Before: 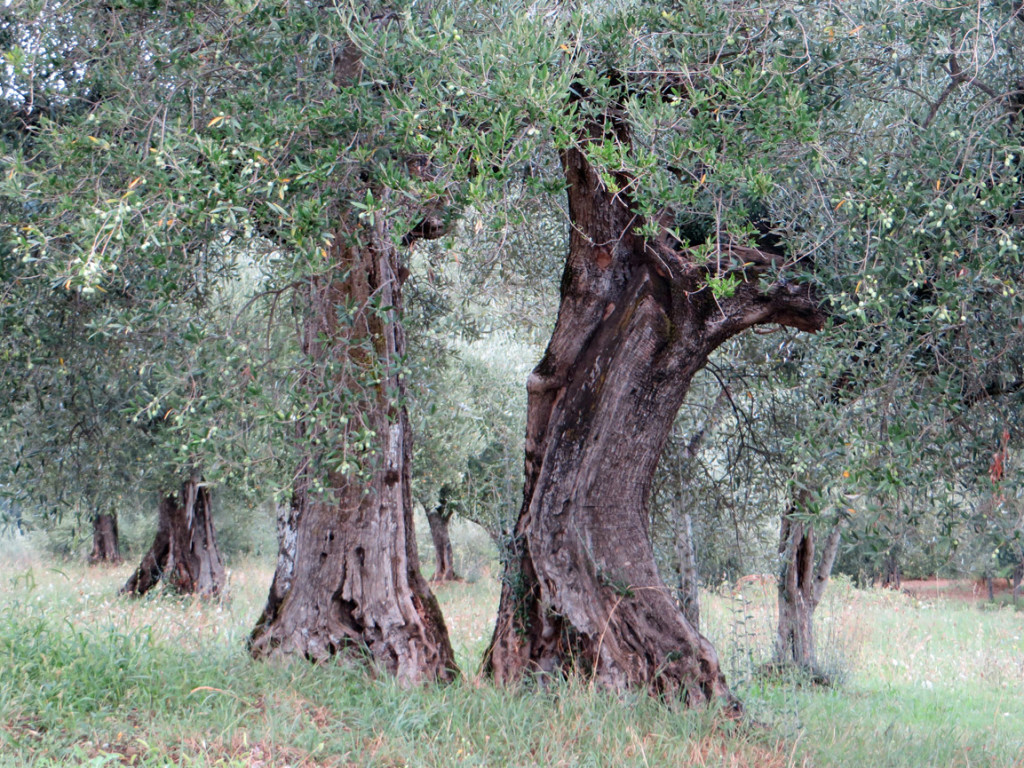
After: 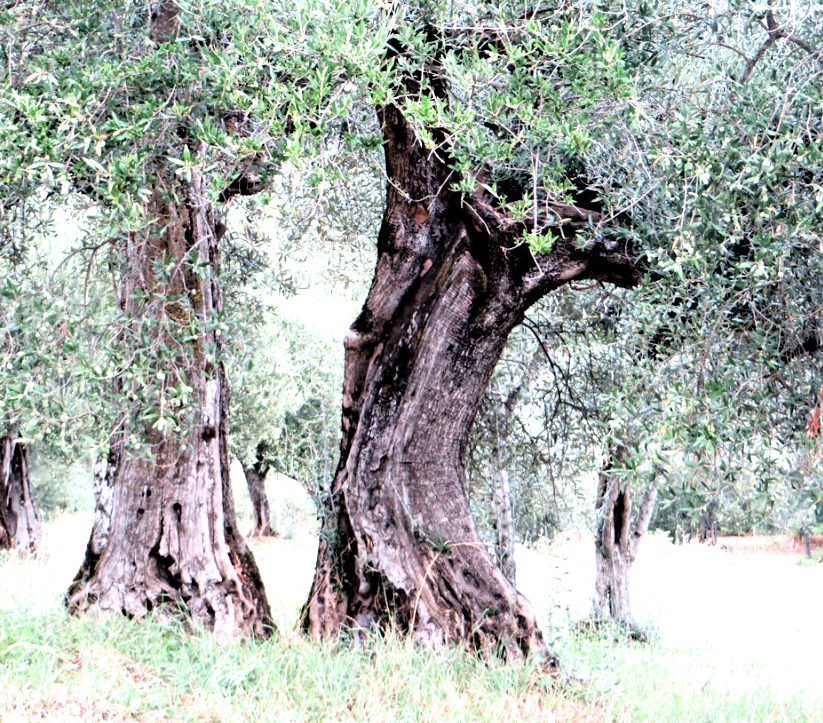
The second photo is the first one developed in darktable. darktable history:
crop and rotate: left 17.896%, top 5.858%, right 1.721%
tone equalizer: -8 EV -1.06 EV, -7 EV -1.05 EV, -6 EV -0.863 EV, -5 EV -0.609 EV, -3 EV 0.546 EV, -2 EV 0.876 EV, -1 EV 0.992 EV, +0 EV 1.07 EV, smoothing diameter 24.78%, edges refinement/feathering 14.5, preserve details guided filter
filmic rgb: black relative exposure -3.63 EV, white relative exposure 2.44 EV, hardness 3.3
